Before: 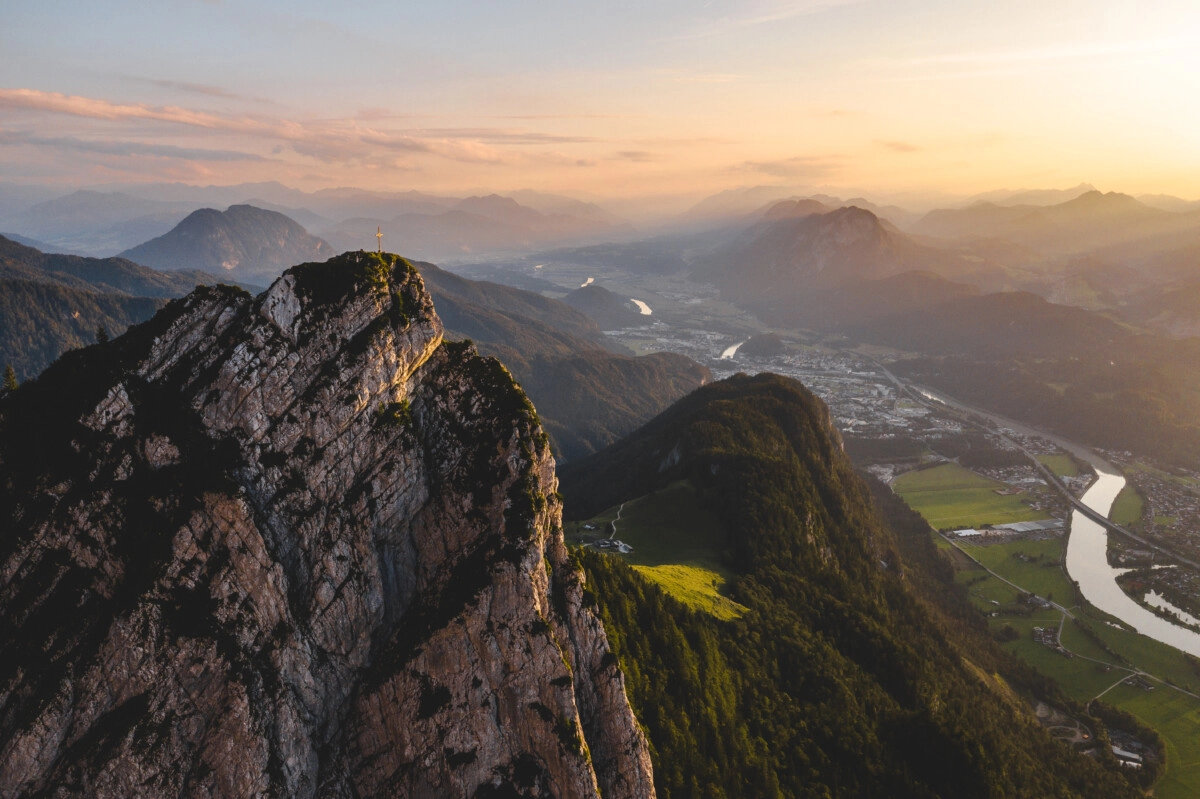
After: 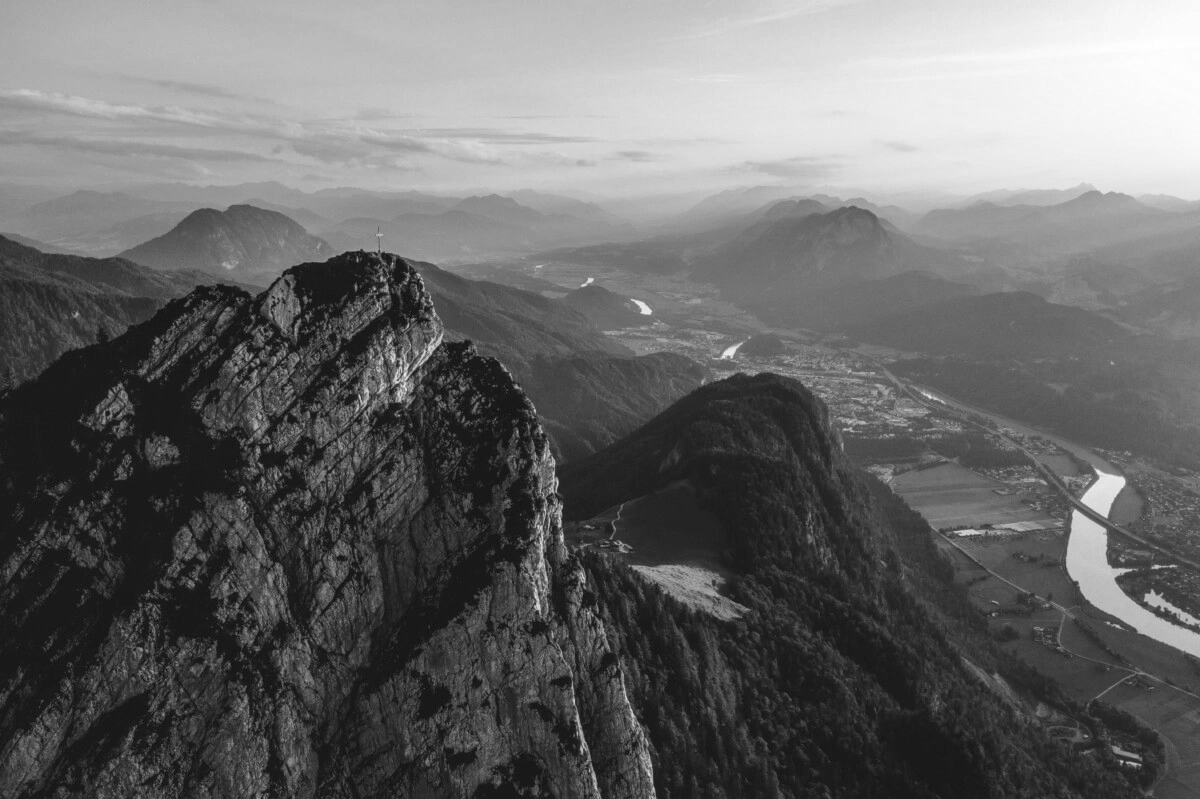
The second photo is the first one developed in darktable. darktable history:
local contrast: on, module defaults
monochrome: a -6.99, b 35.61, size 1.4
